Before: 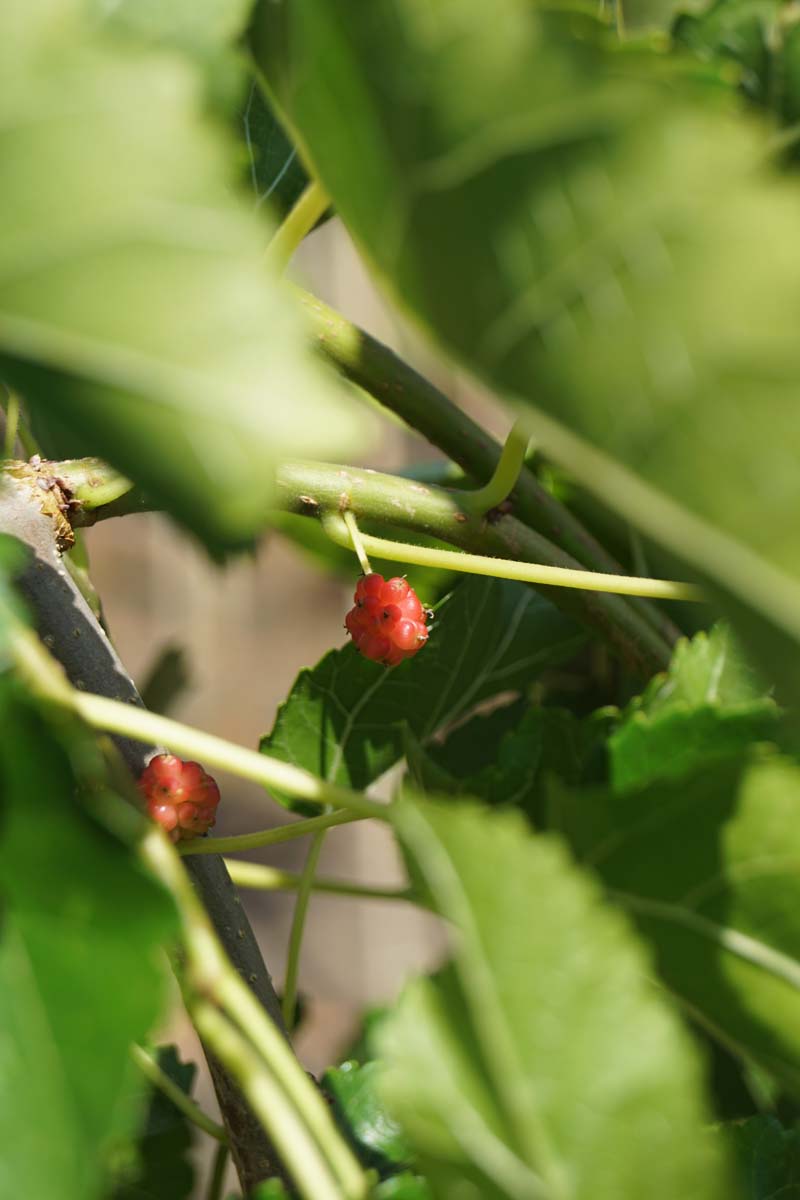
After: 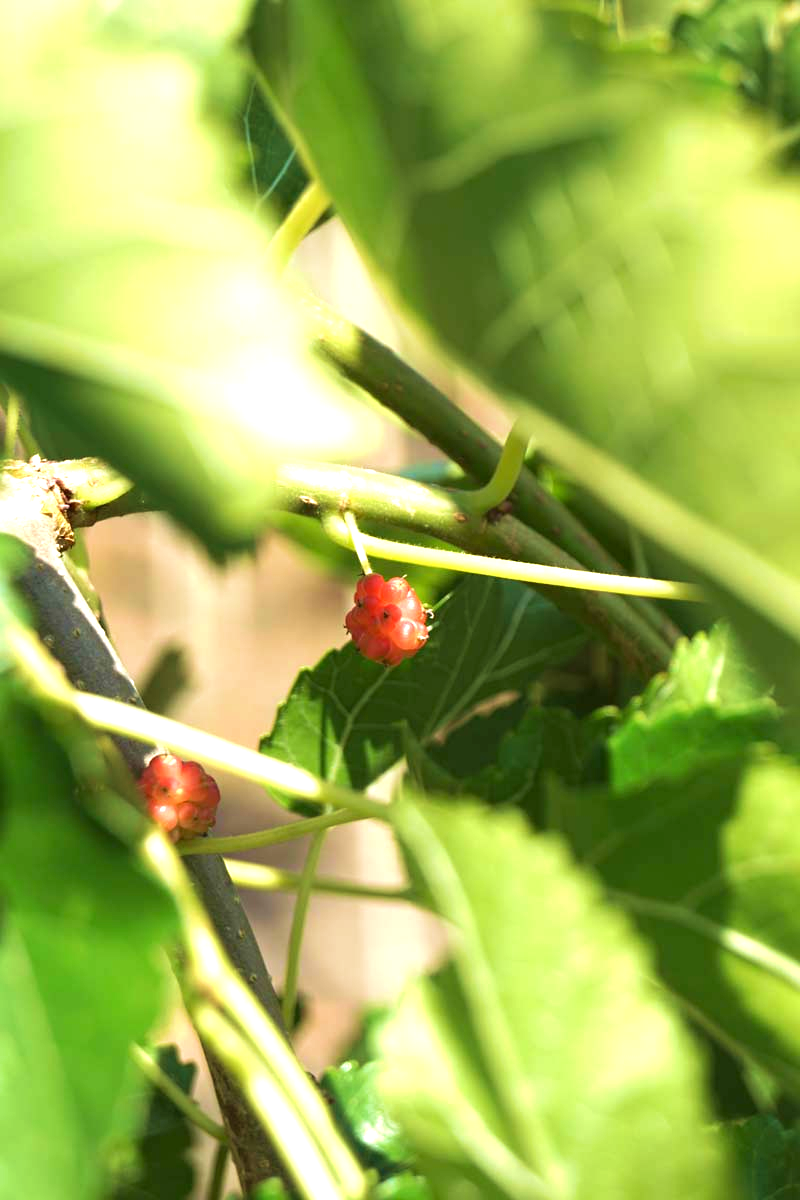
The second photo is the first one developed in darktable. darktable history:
exposure: black level correction 0.001, exposure 1.118 EV, compensate exposure bias true, compensate highlight preservation false
velvia: strength 44.46%
